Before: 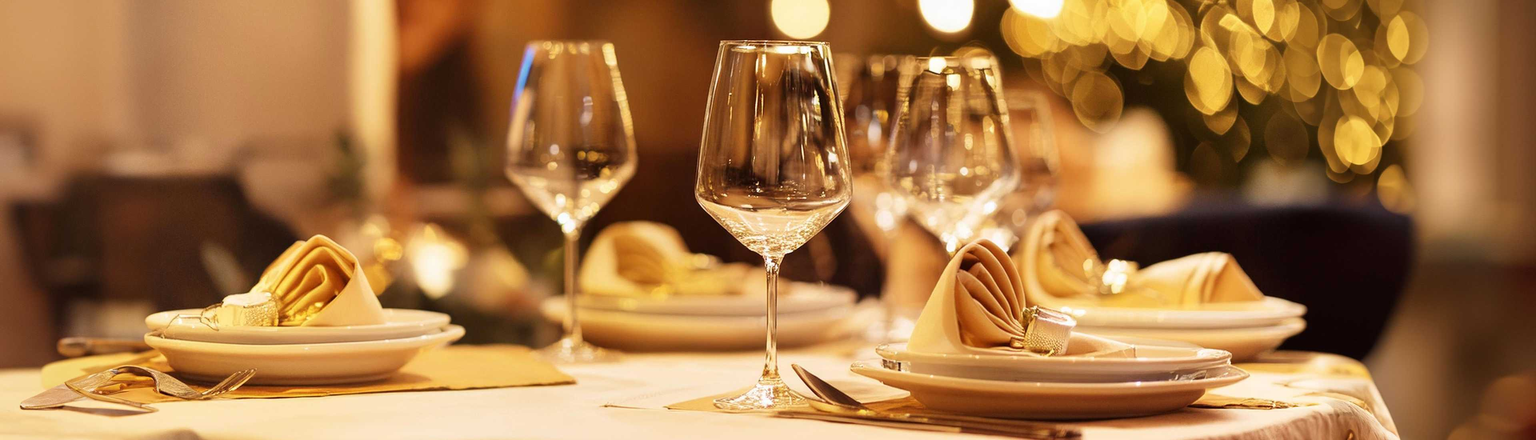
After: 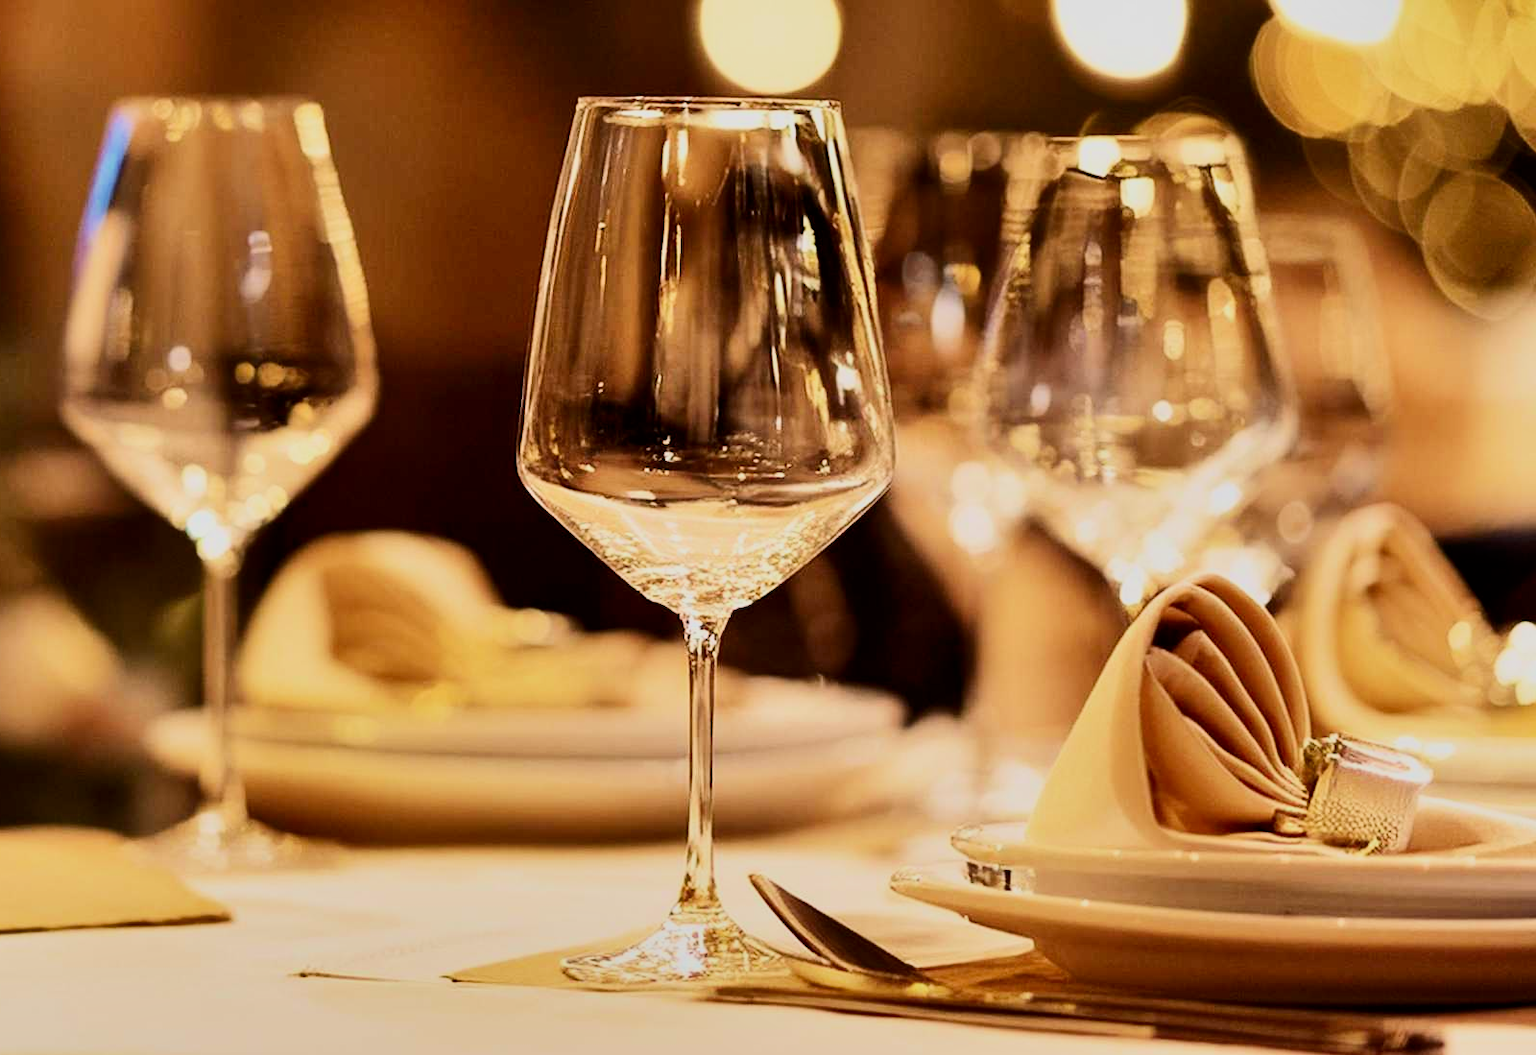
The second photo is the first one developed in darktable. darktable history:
filmic rgb: black relative exposure -6.15 EV, white relative exposure 6.96 EV, hardness 2.23, color science v6 (2022)
crop: left 31.229%, right 27.105%
contrast brightness saturation: contrast 0.28
shadows and highlights: soften with gaussian
rgb levels: preserve colors max RGB
